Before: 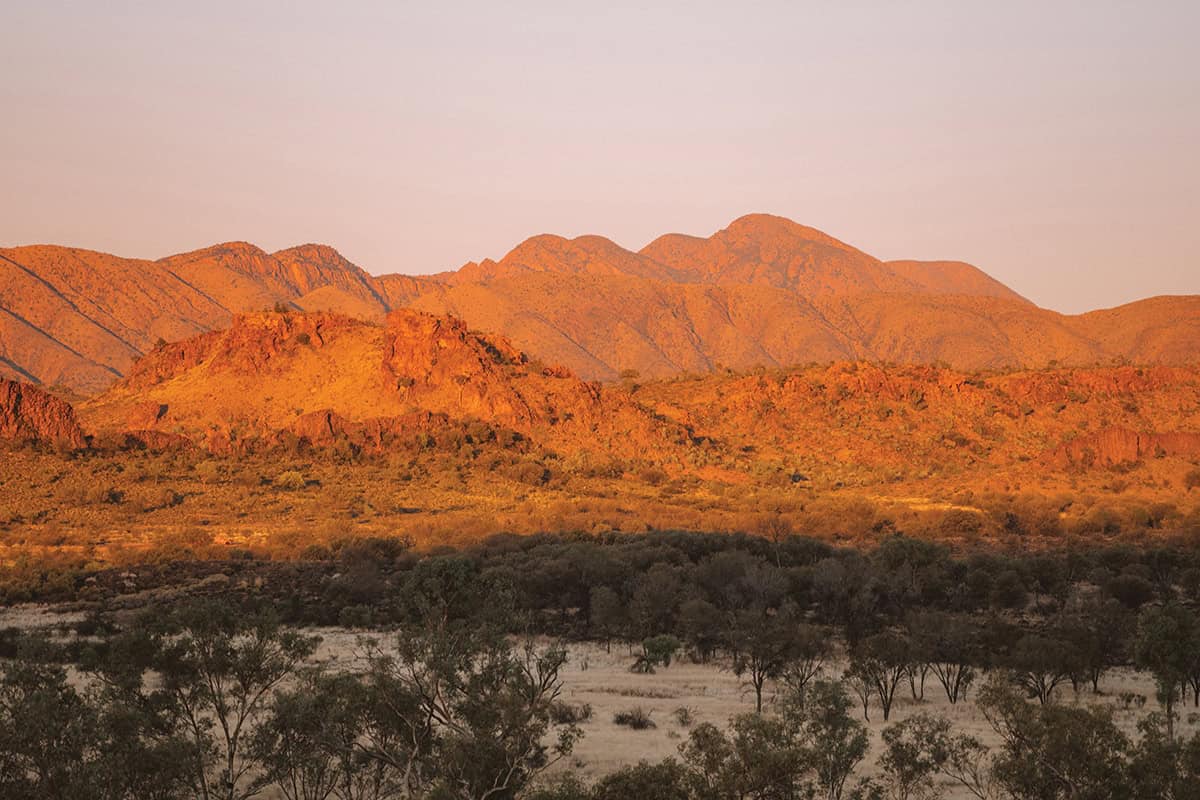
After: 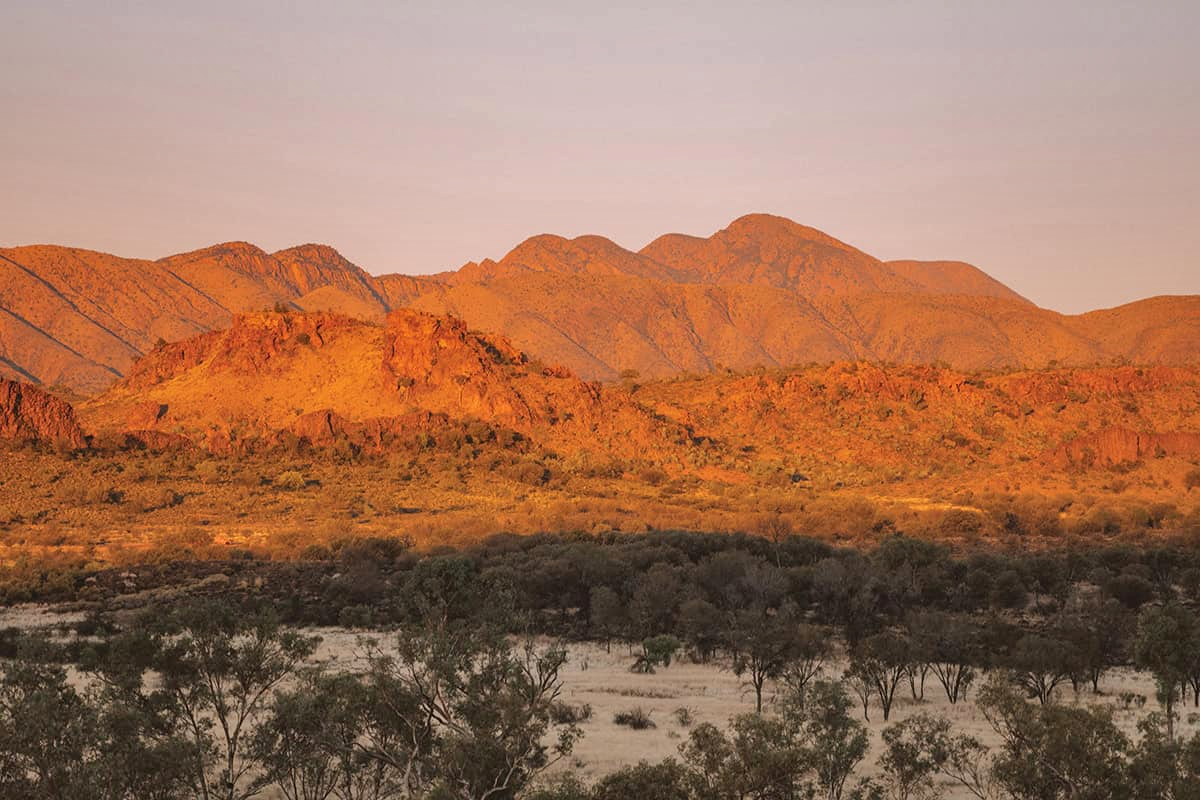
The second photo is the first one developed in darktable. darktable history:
shadows and highlights: highlights color adjustment 42.11%, soften with gaussian
